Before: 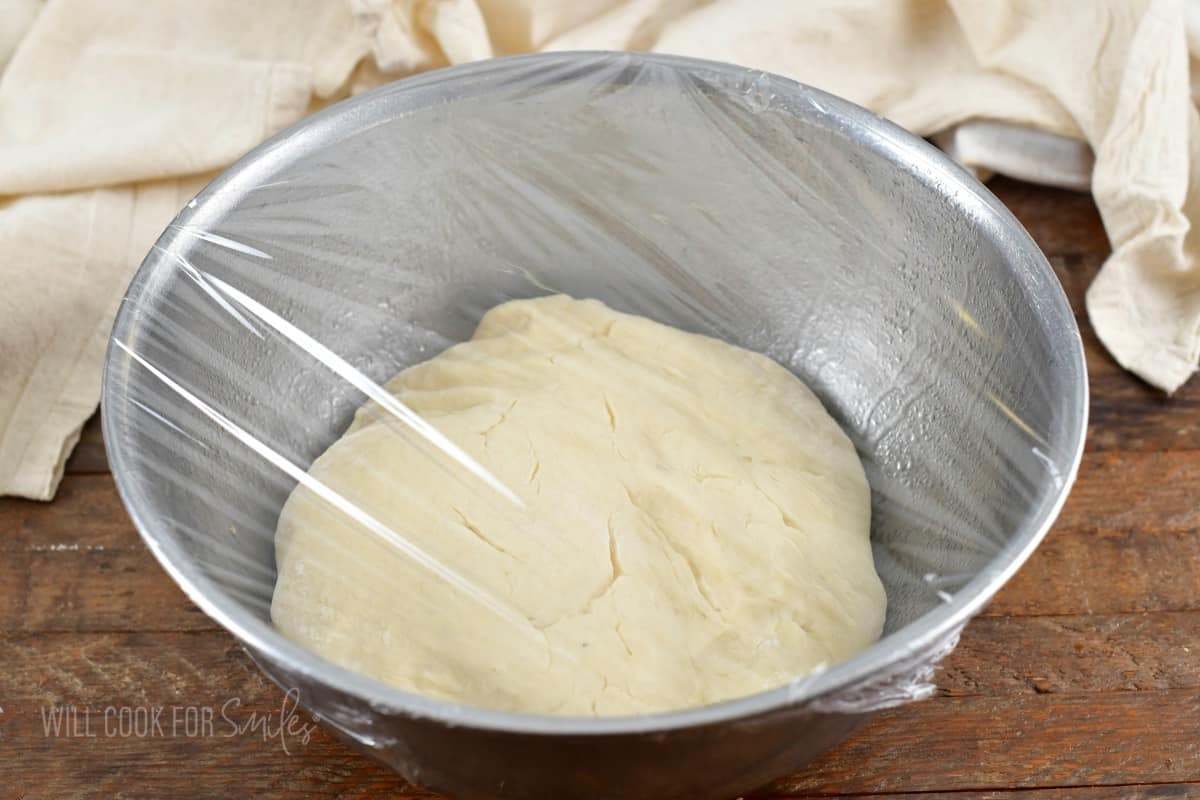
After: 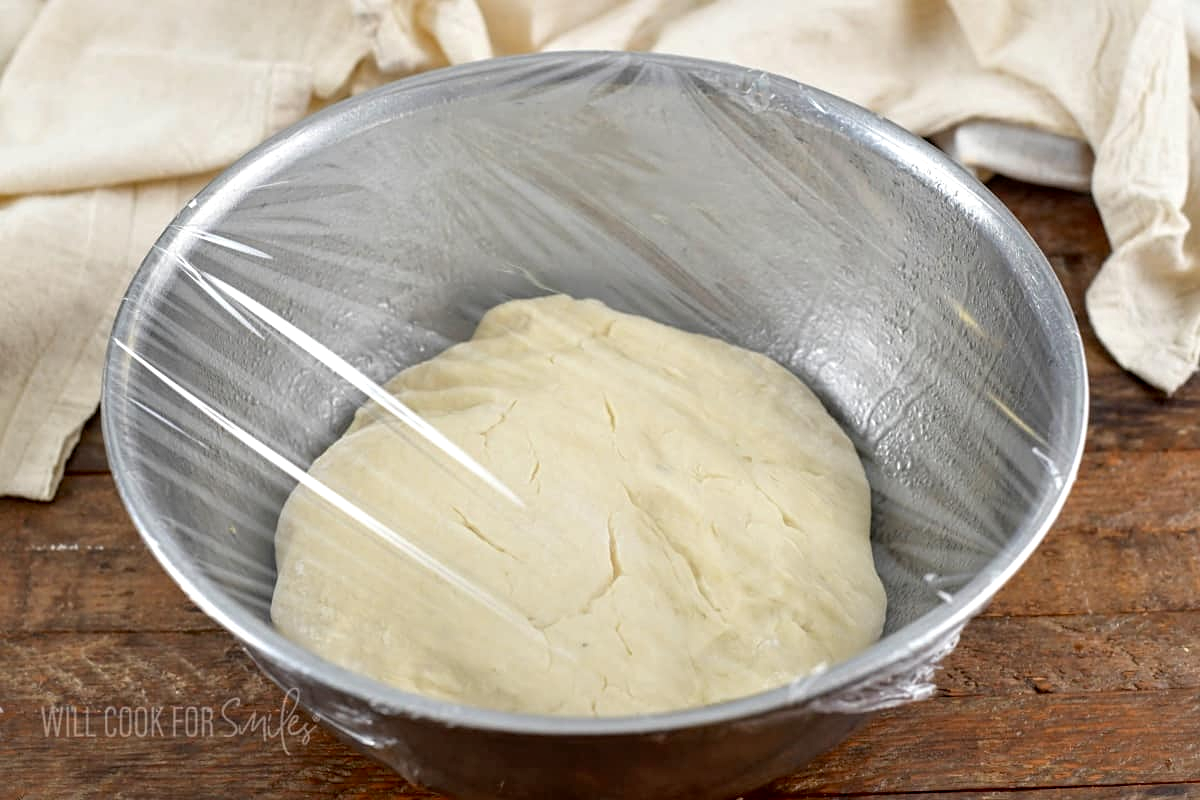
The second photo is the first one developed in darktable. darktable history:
local contrast: on, module defaults
exposure: black level correction 0.005, exposure 0.002 EV, compensate highlight preservation false
sharpen: amount 0.211
